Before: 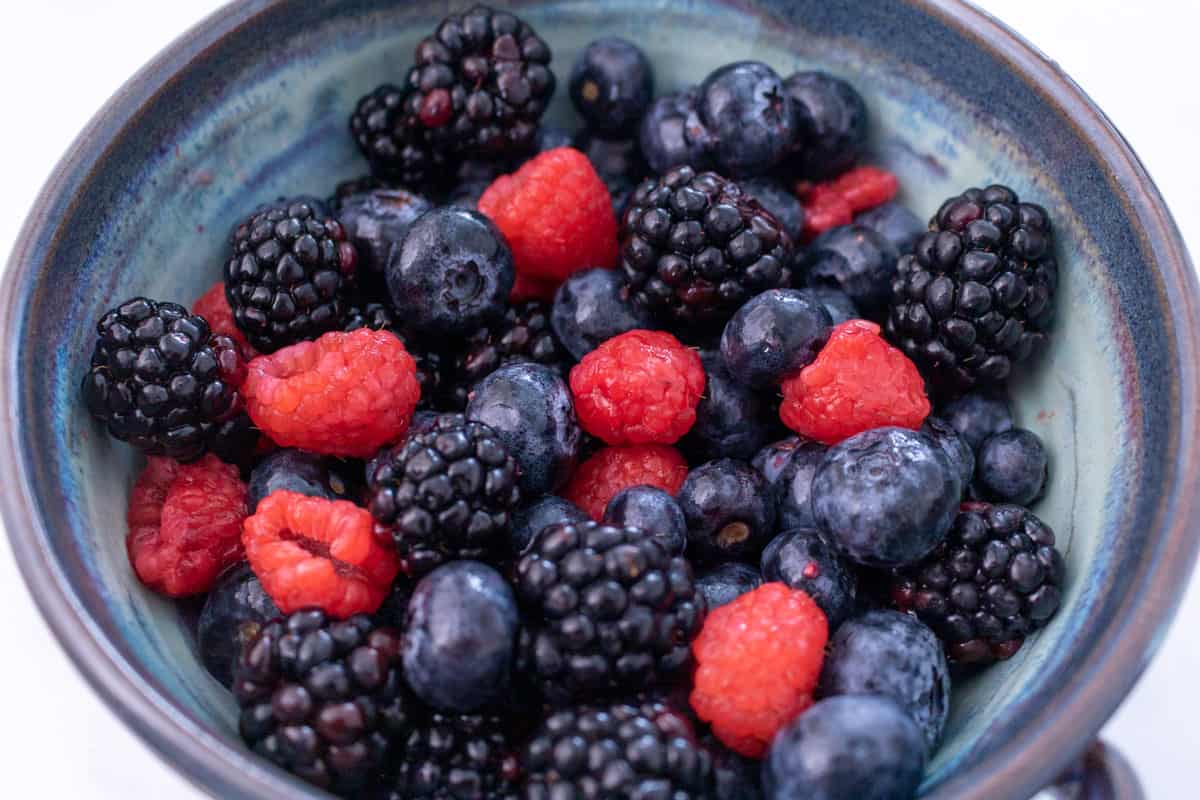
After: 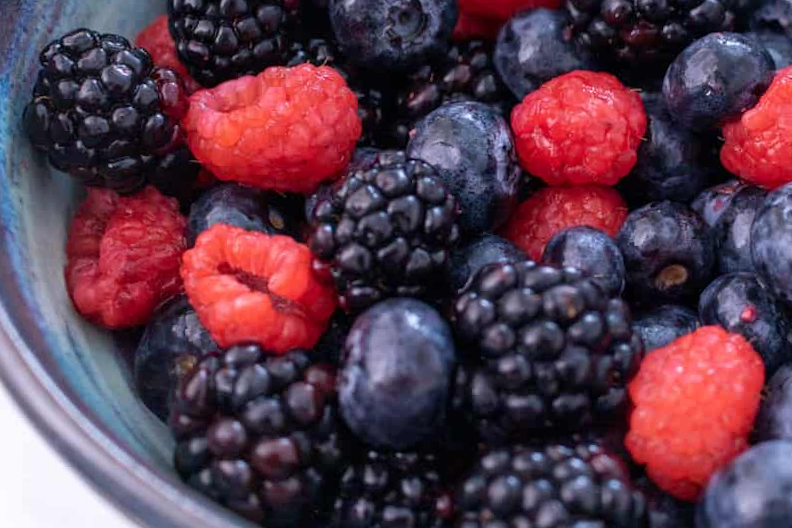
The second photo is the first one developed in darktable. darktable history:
crop and rotate: angle -1.1°, left 3.656%, top 32.025%, right 28.372%
